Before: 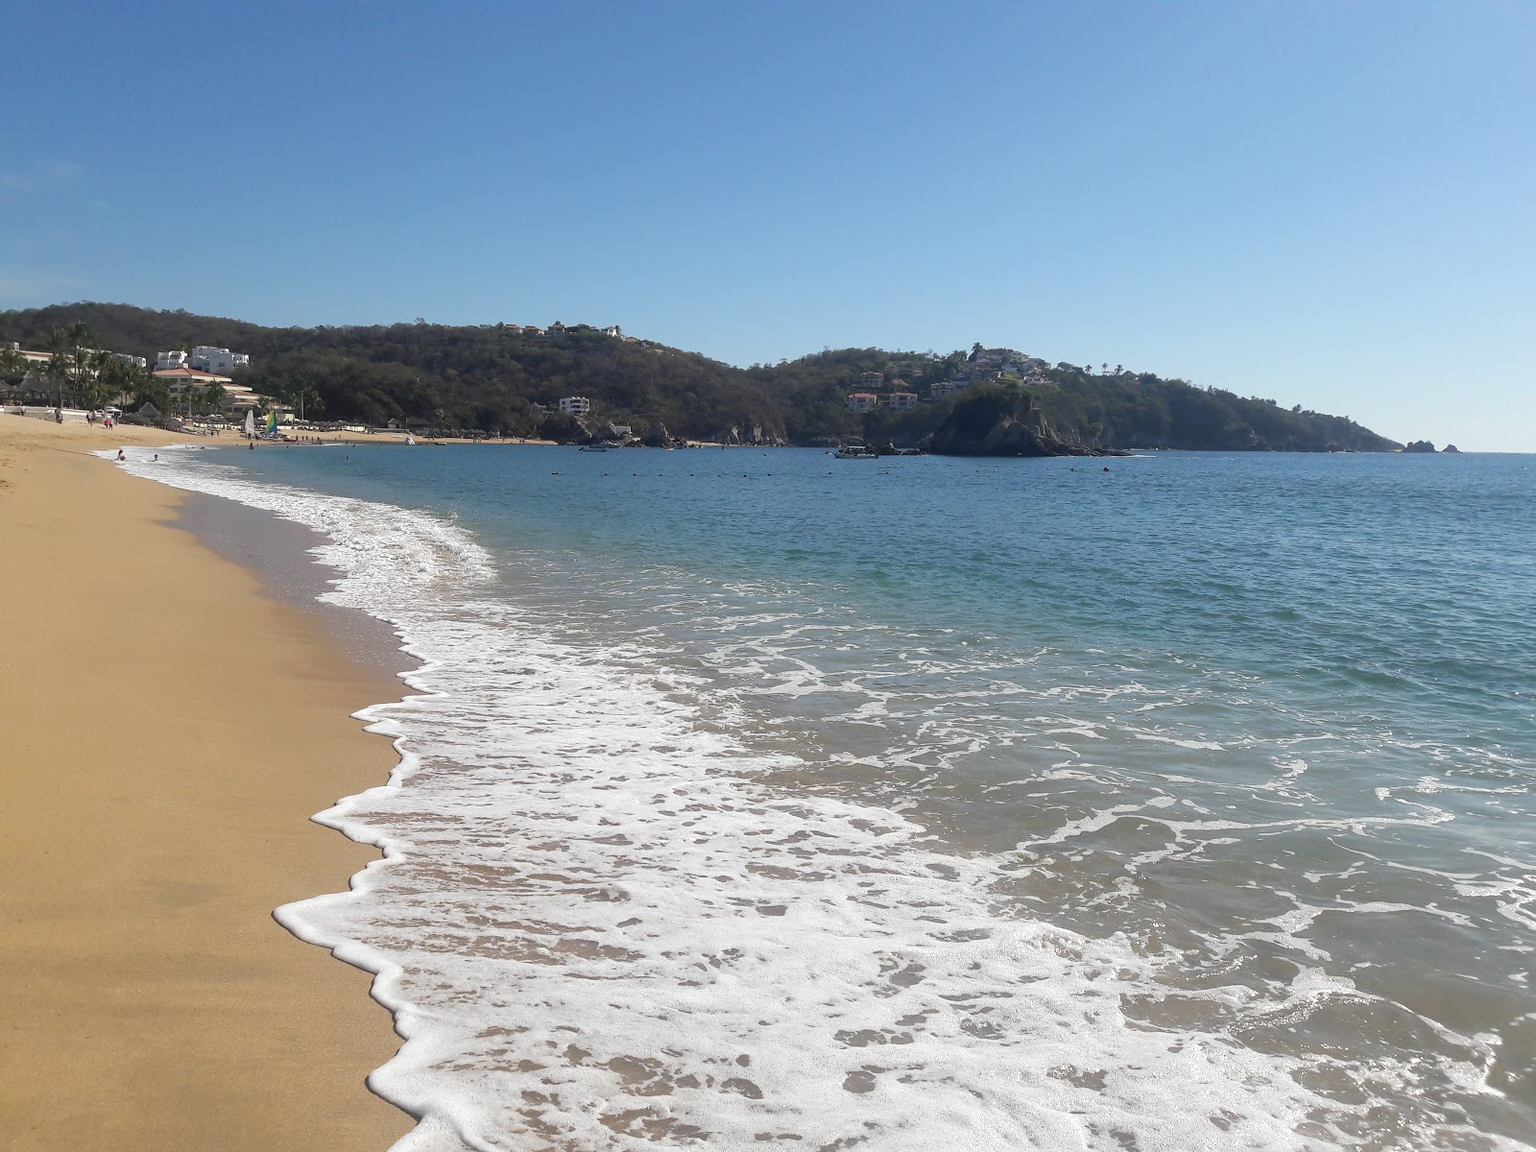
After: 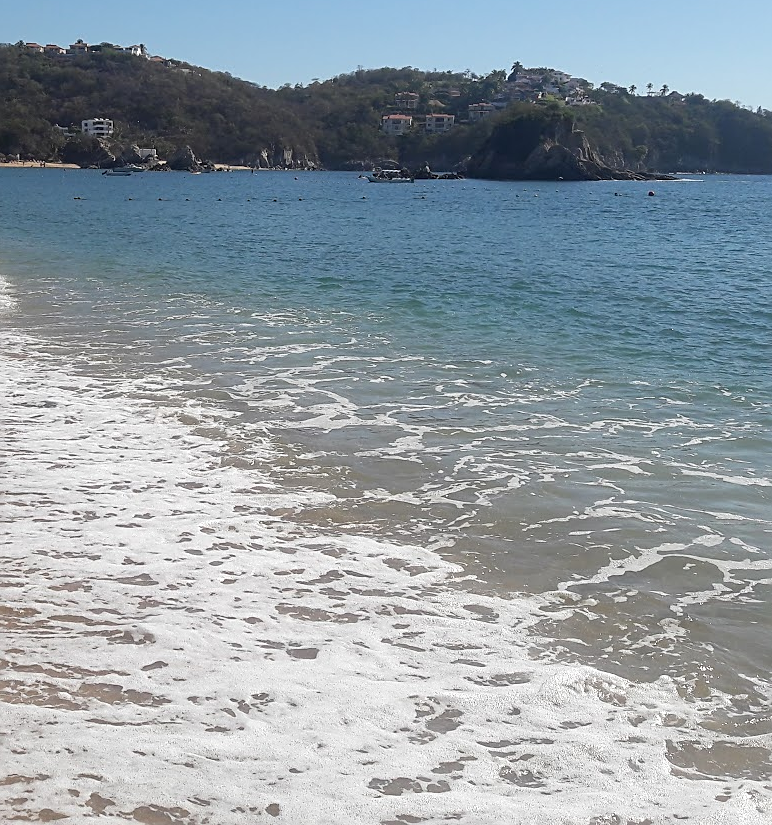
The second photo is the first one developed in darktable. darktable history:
crop: left 31.325%, top 24.65%, right 20.418%, bottom 6.58%
sharpen: on, module defaults
